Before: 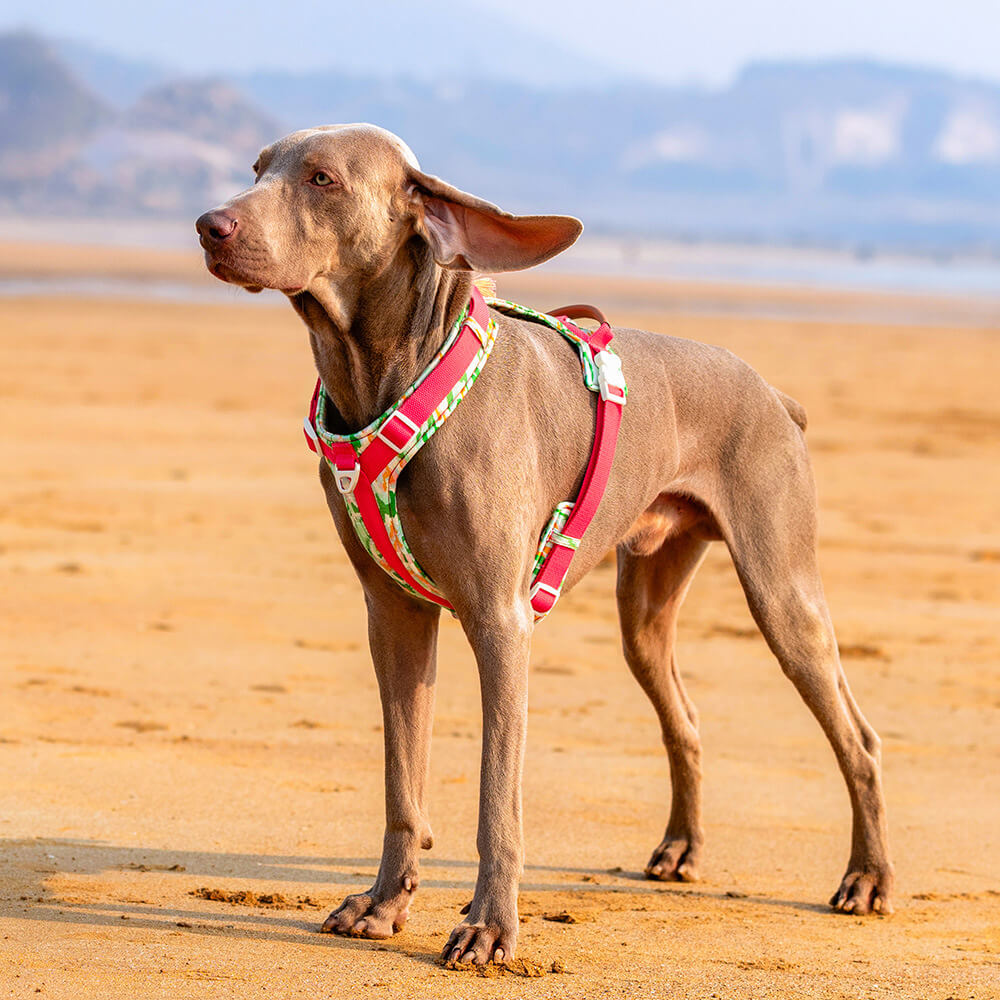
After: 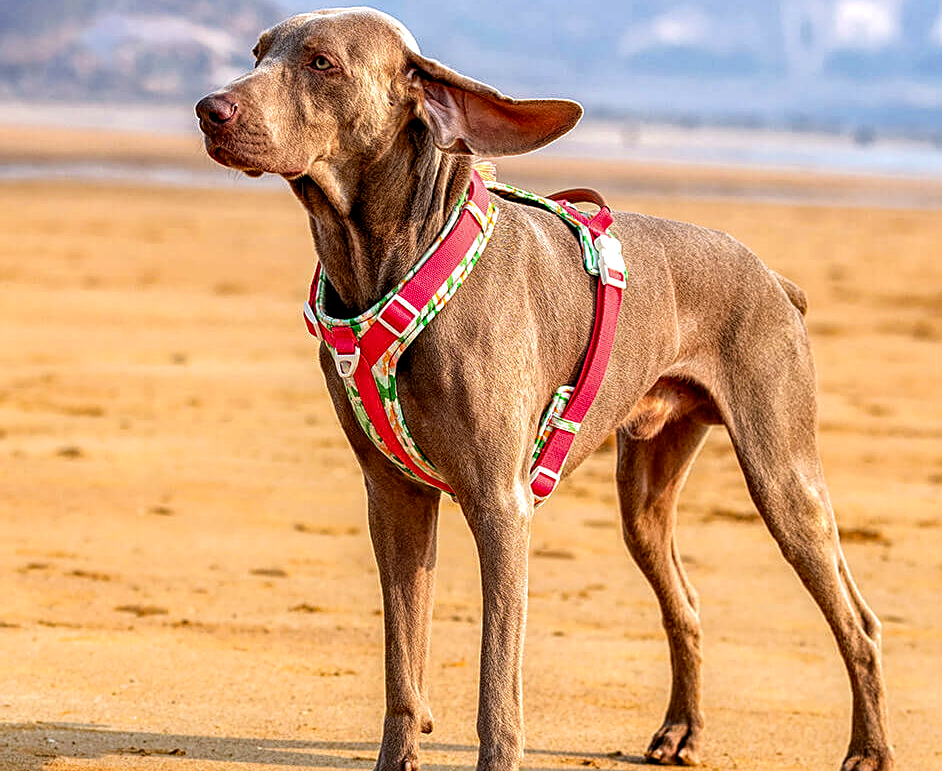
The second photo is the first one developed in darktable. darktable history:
local contrast: highlights 100%, shadows 100%, detail 200%, midtone range 0.2
exposure: compensate highlight preservation false
sharpen: on, module defaults
rgb levels: preserve colors max RGB
haze removal: compatibility mode true, adaptive false
crop and rotate: angle 0.03°, top 11.643%, right 5.651%, bottom 11.189%
